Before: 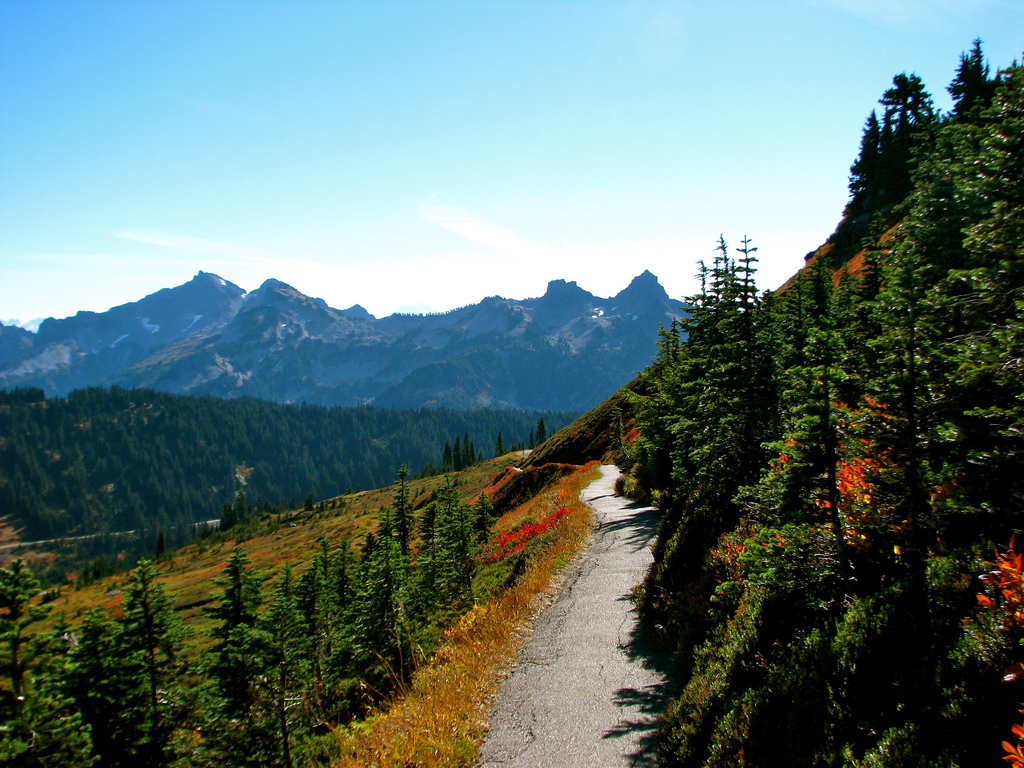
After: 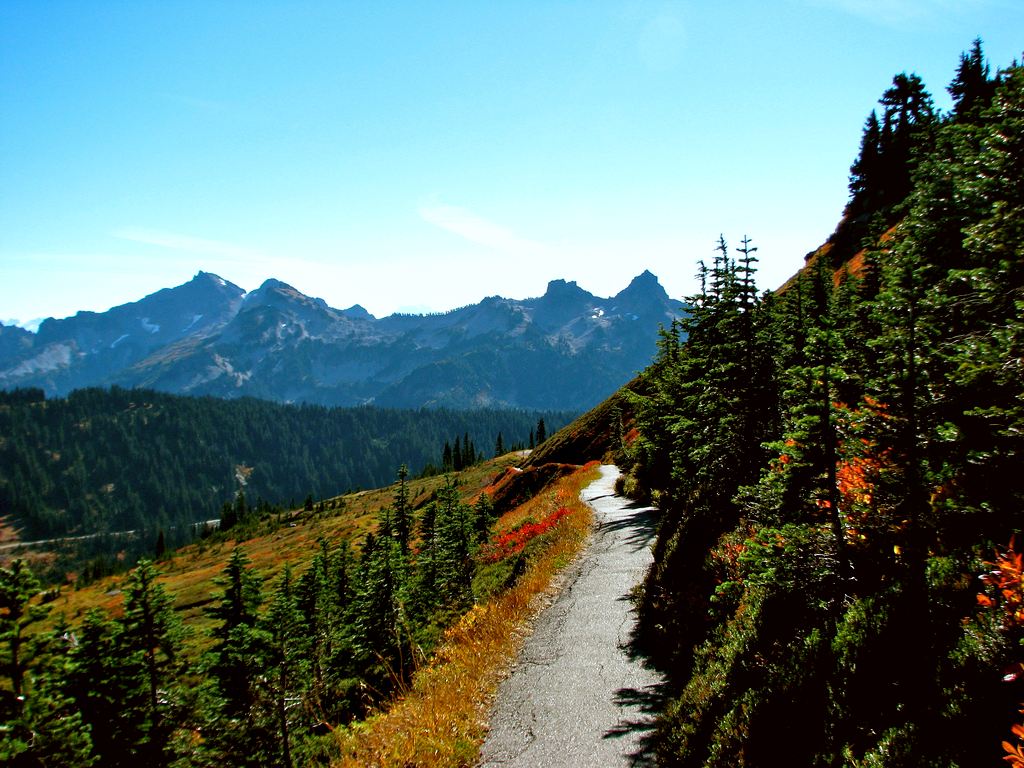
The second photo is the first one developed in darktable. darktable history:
contrast equalizer: octaves 7, y [[0.6 ×6], [0.55 ×6], [0 ×6], [0 ×6], [0 ×6]], mix 0.3
color correction: highlights a* -4.98, highlights b* -3.76, shadows a* 3.83, shadows b* 4.08
